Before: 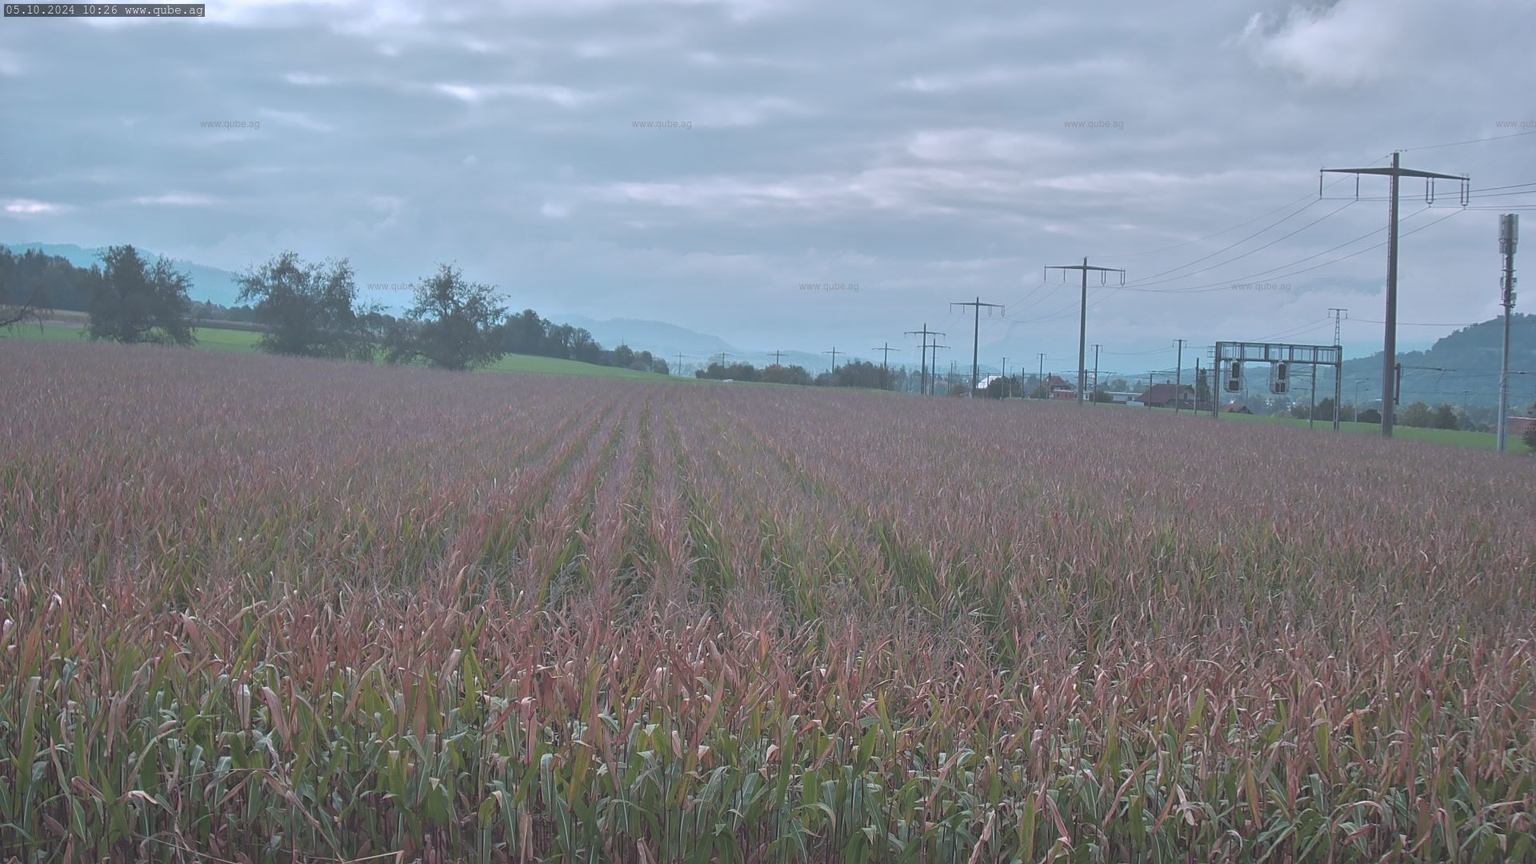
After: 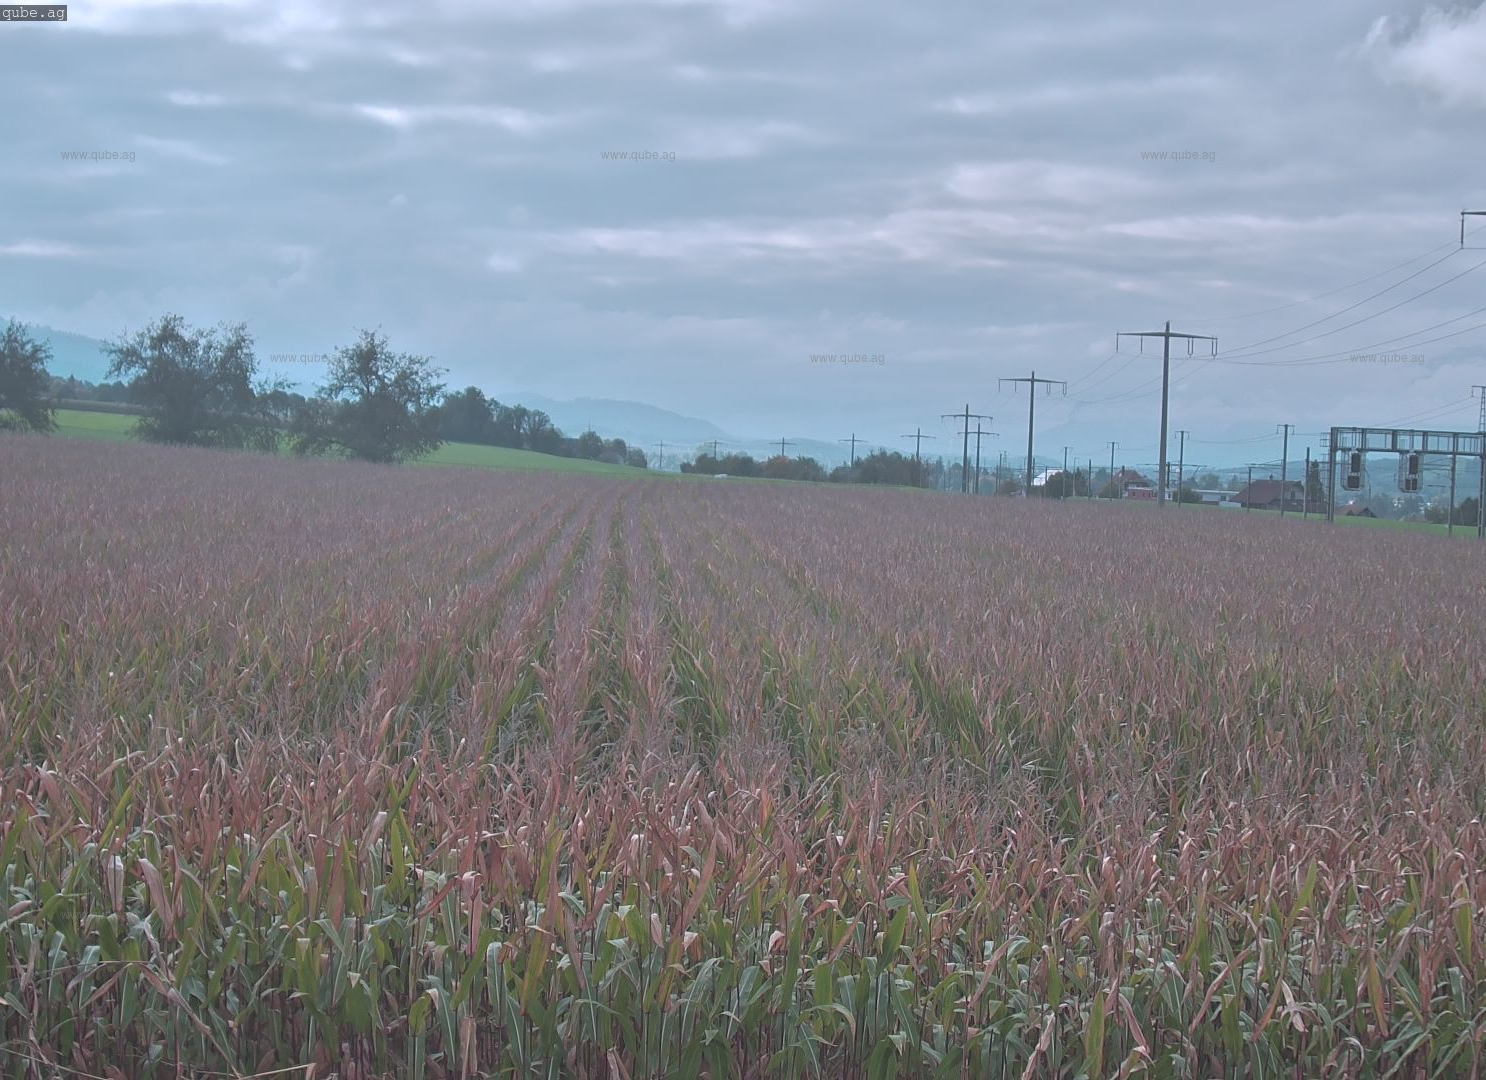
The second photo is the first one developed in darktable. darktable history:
crop: left 9.877%, right 12.722%
